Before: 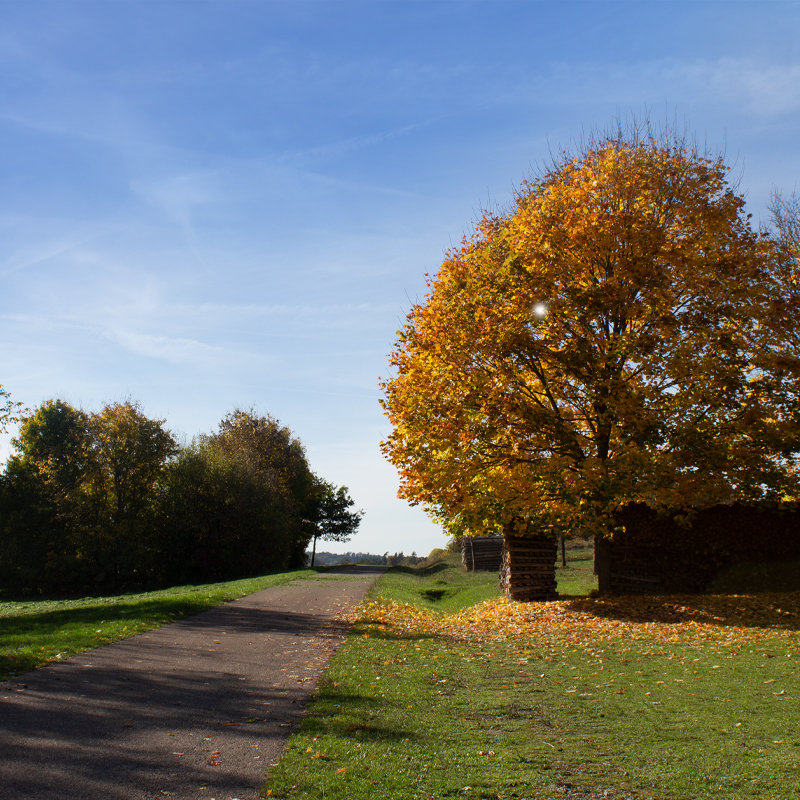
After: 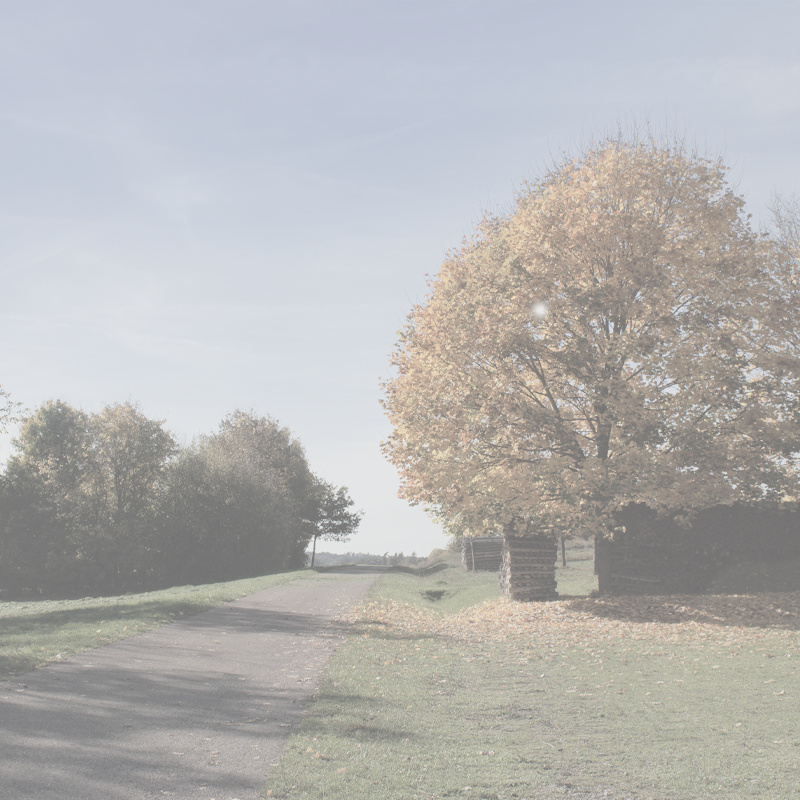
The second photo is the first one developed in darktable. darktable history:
contrast brightness saturation: contrast -0.319, brightness 0.758, saturation -0.777
